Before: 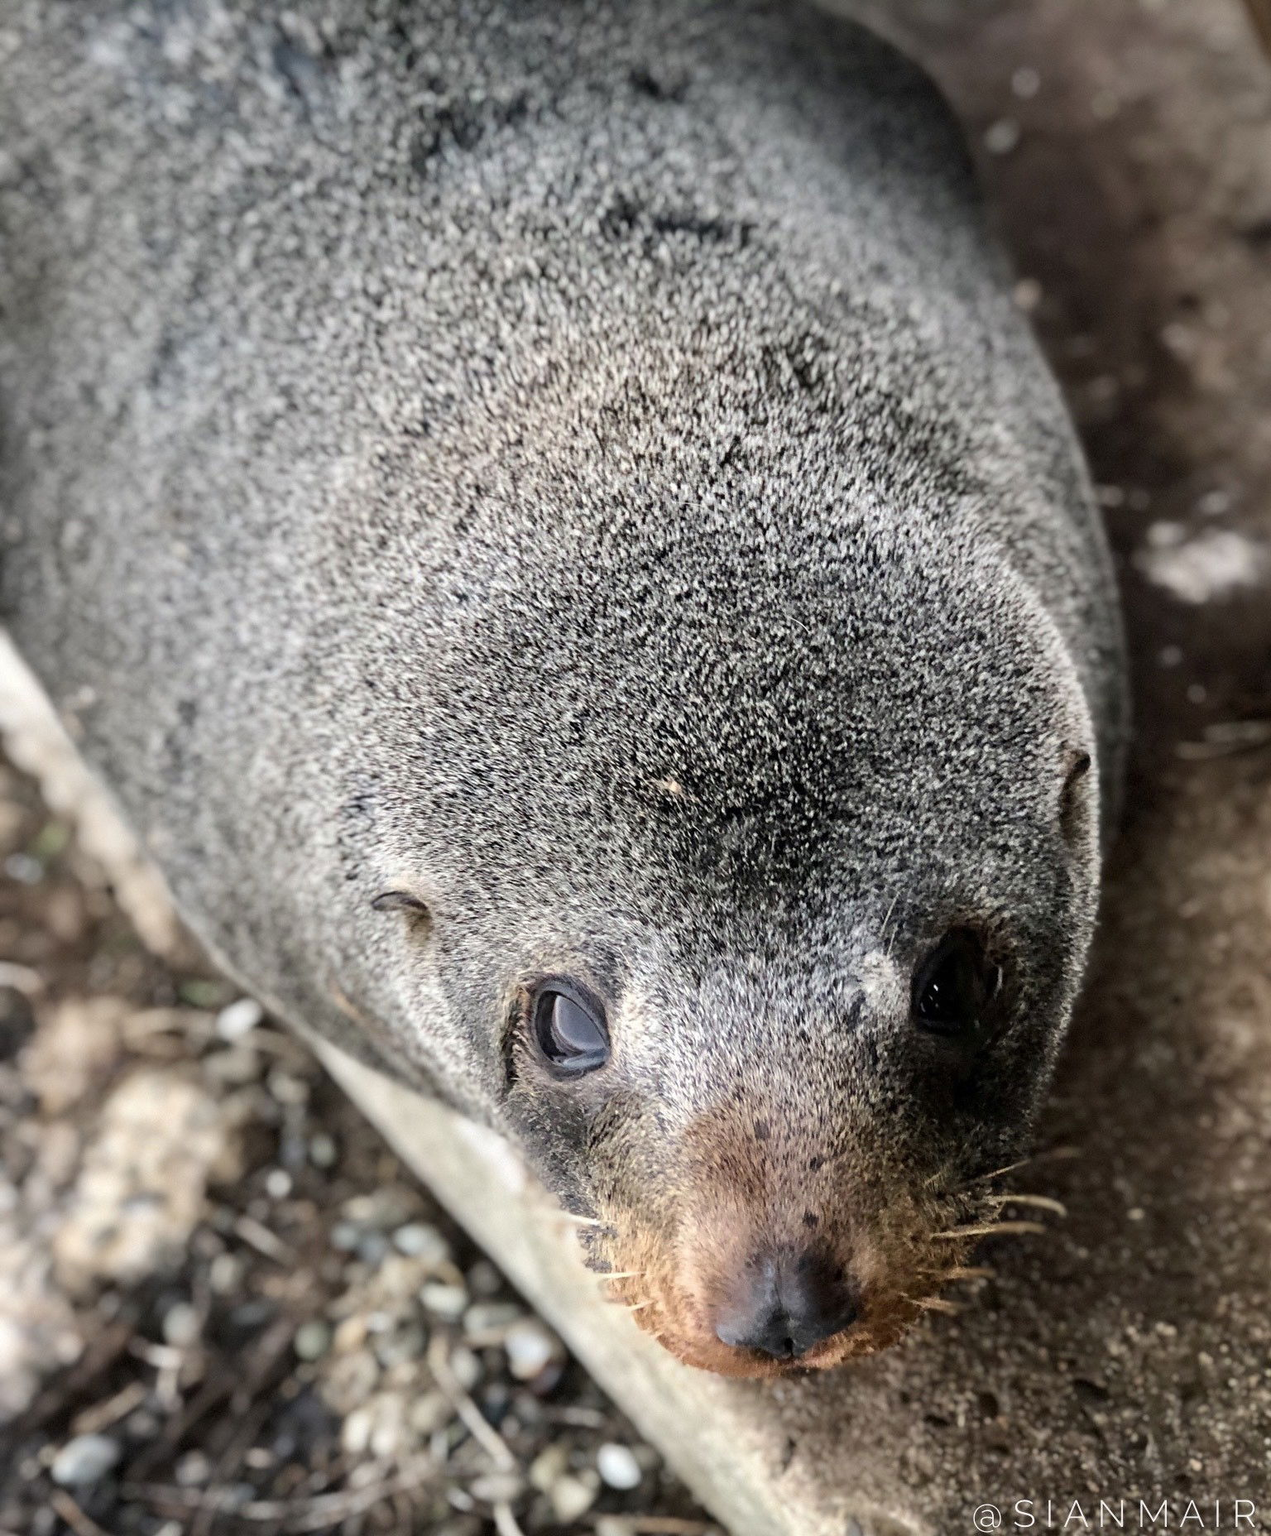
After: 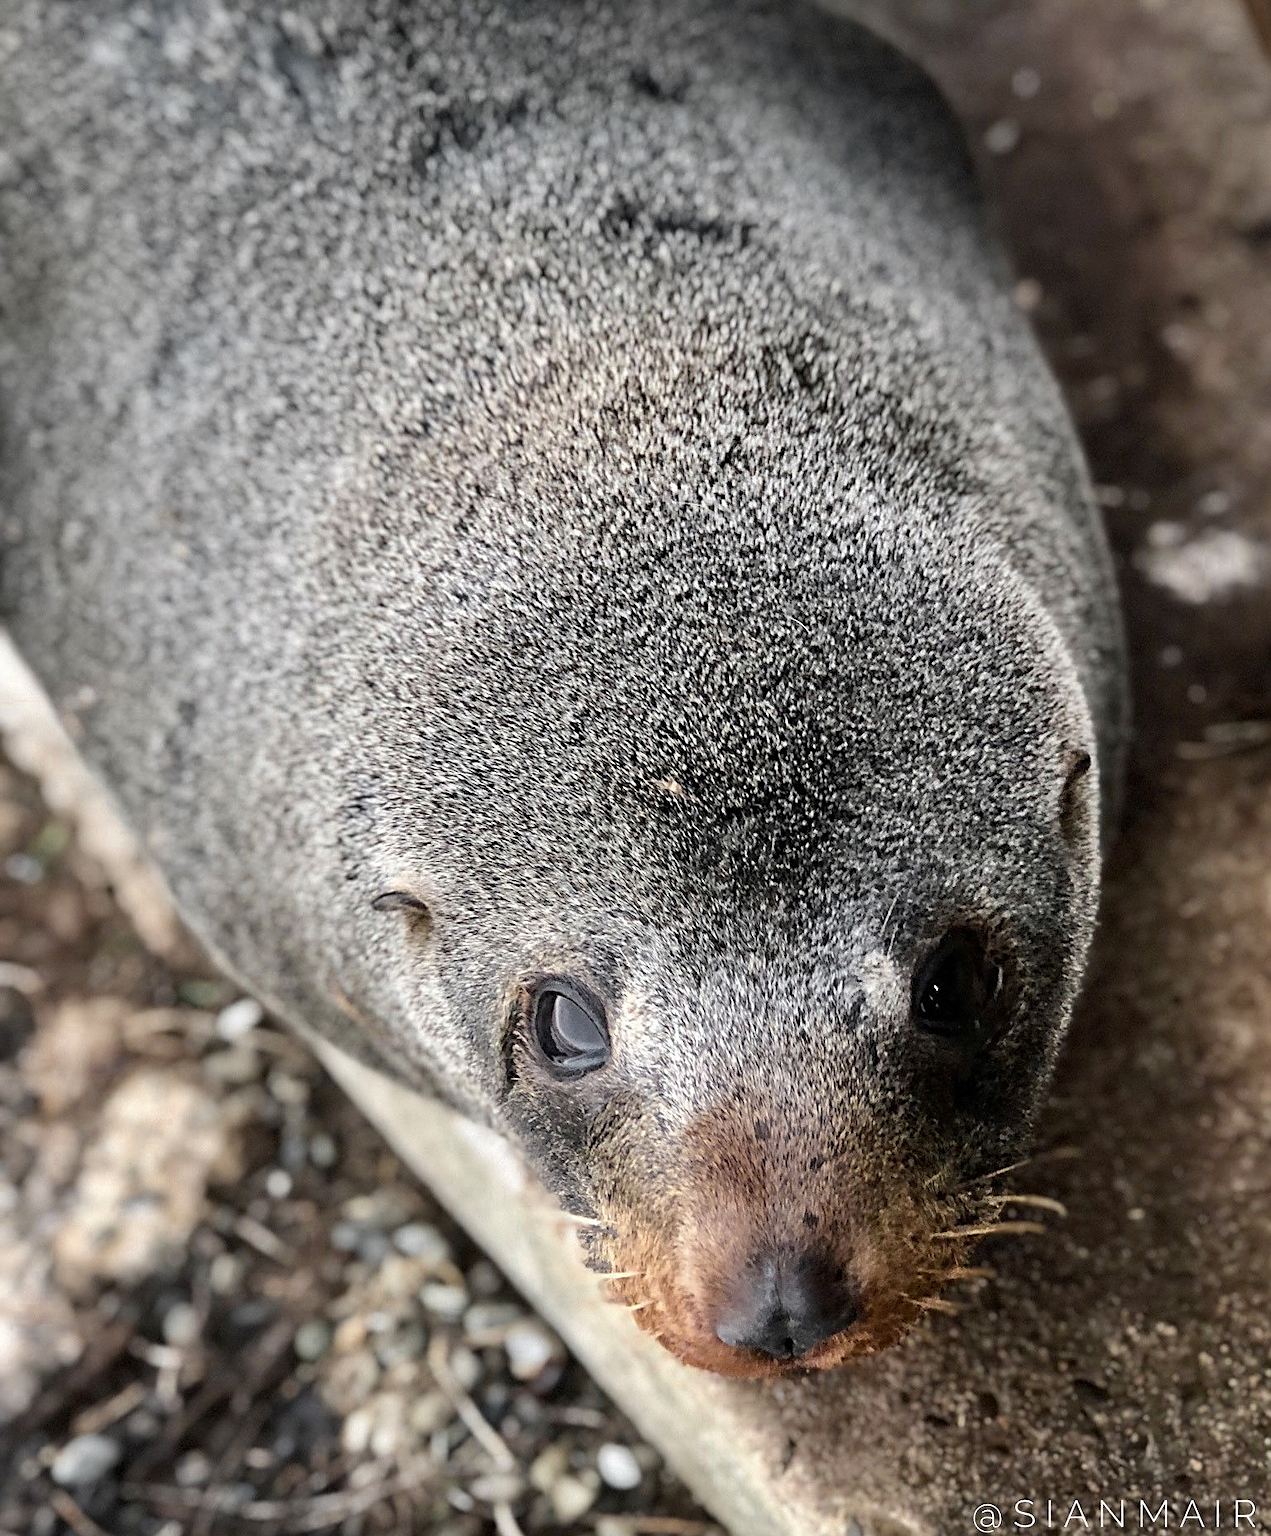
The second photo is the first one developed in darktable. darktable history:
sharpen: on, module defaults
color zones: curves: ch0 [(0.035, 0.242) (0.25, 0.5) (0.384, 0.214) (0.488, 0.255) (0.75, 0.5)]; ch1 [(0.063, 0.379) (0.25, 0.5) (0.354, 0.201) (0.489, 0.085) (0.729, 0.271)]; ch2 [(0.25, 0.5) (0.38, 0.517) (0.442, 0.51) (0.735, 0.456)]
